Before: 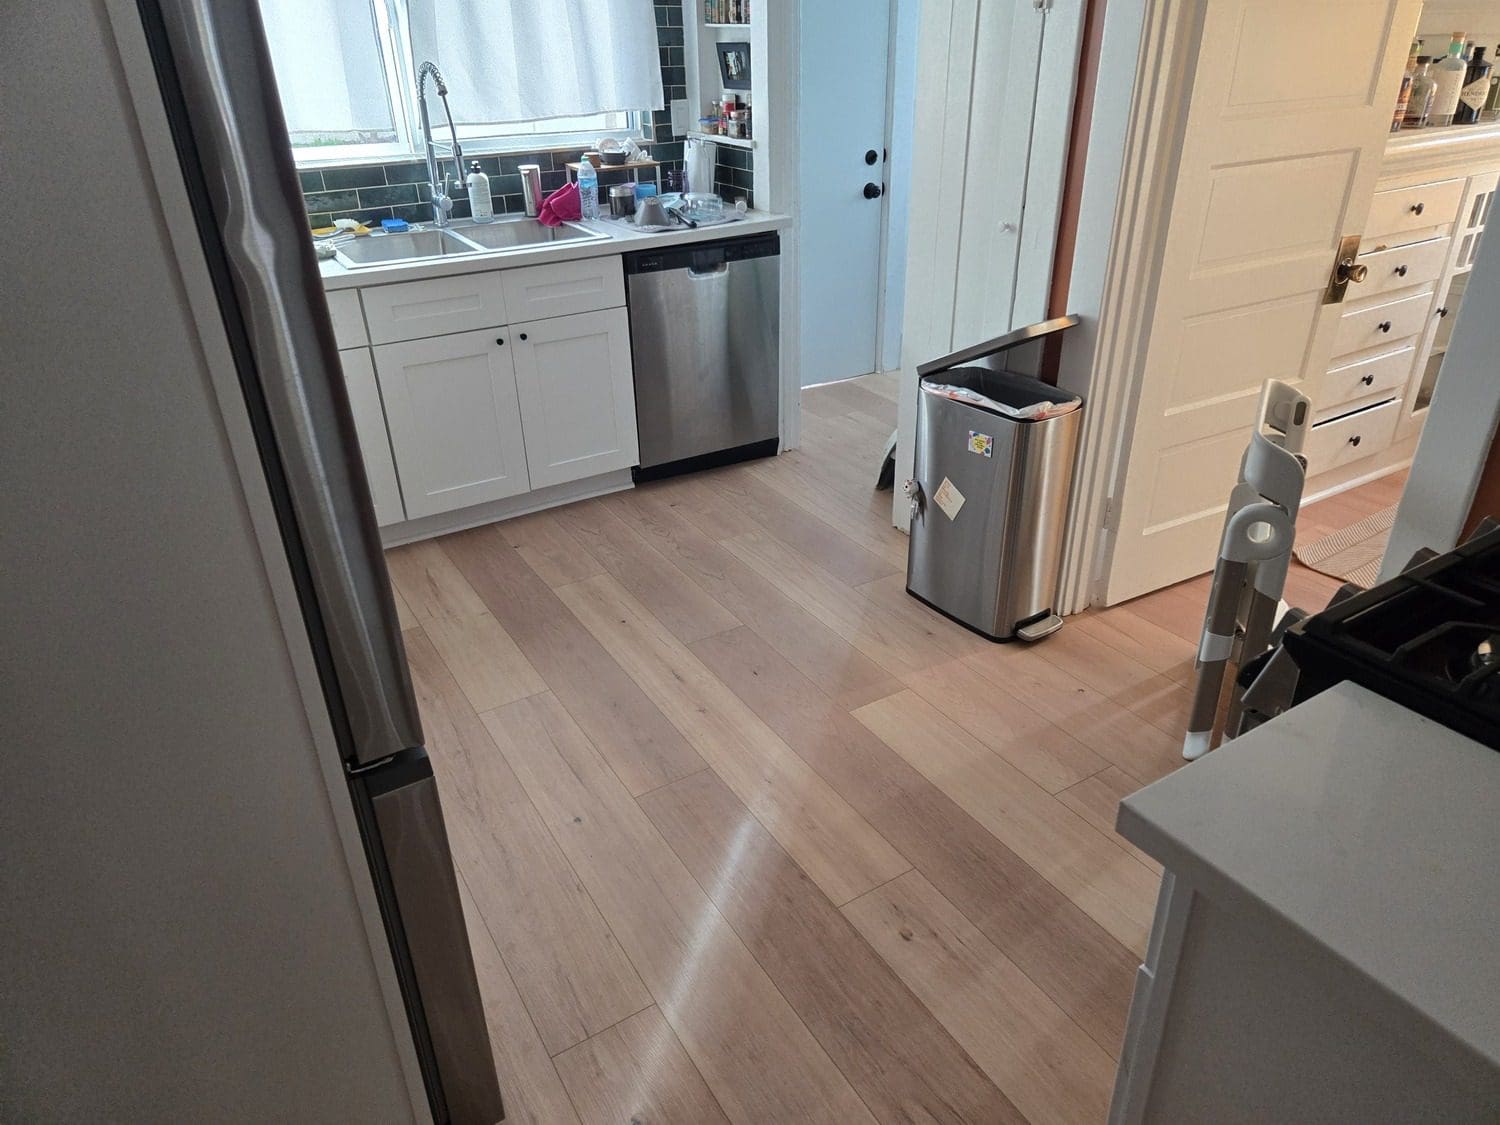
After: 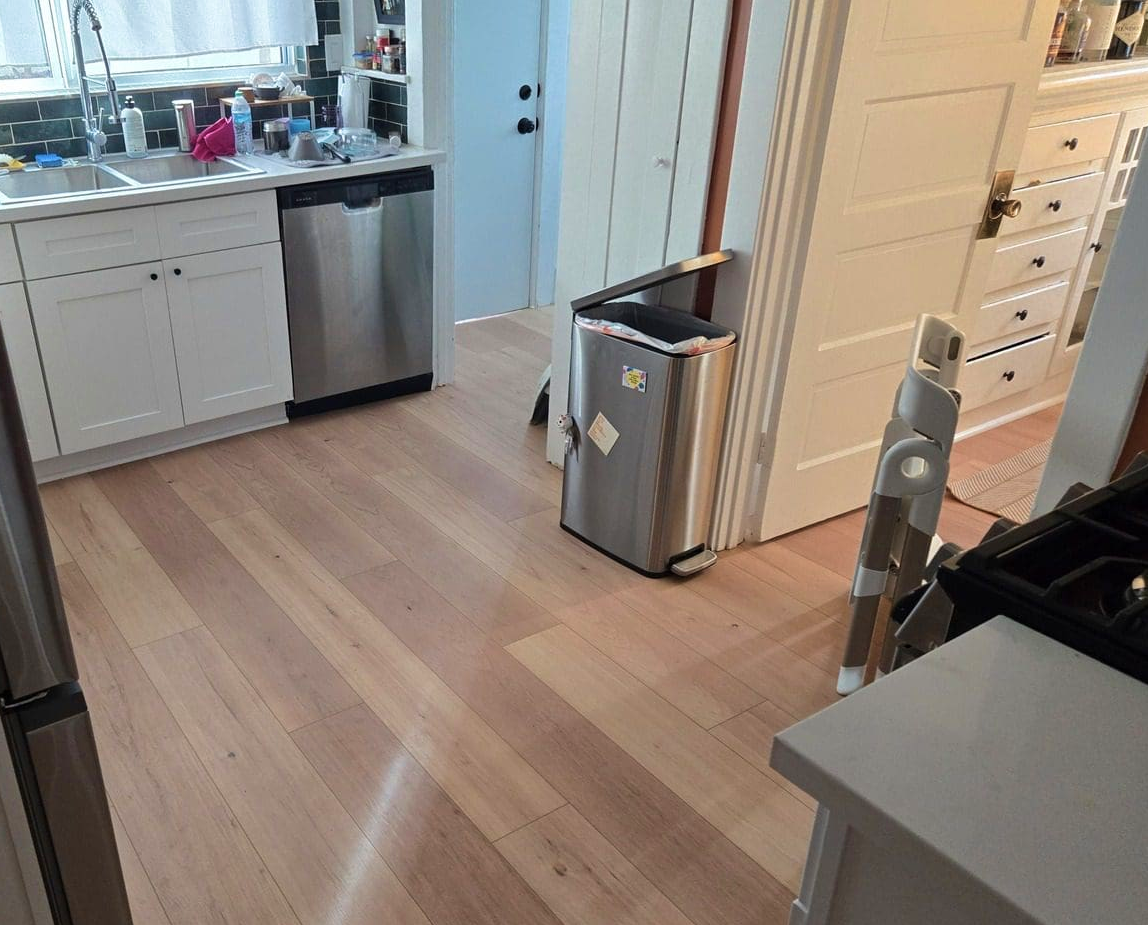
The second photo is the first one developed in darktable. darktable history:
velvia: on, module defaults
crop: left 23.095%, top 5.827%, bottom 11.854%
